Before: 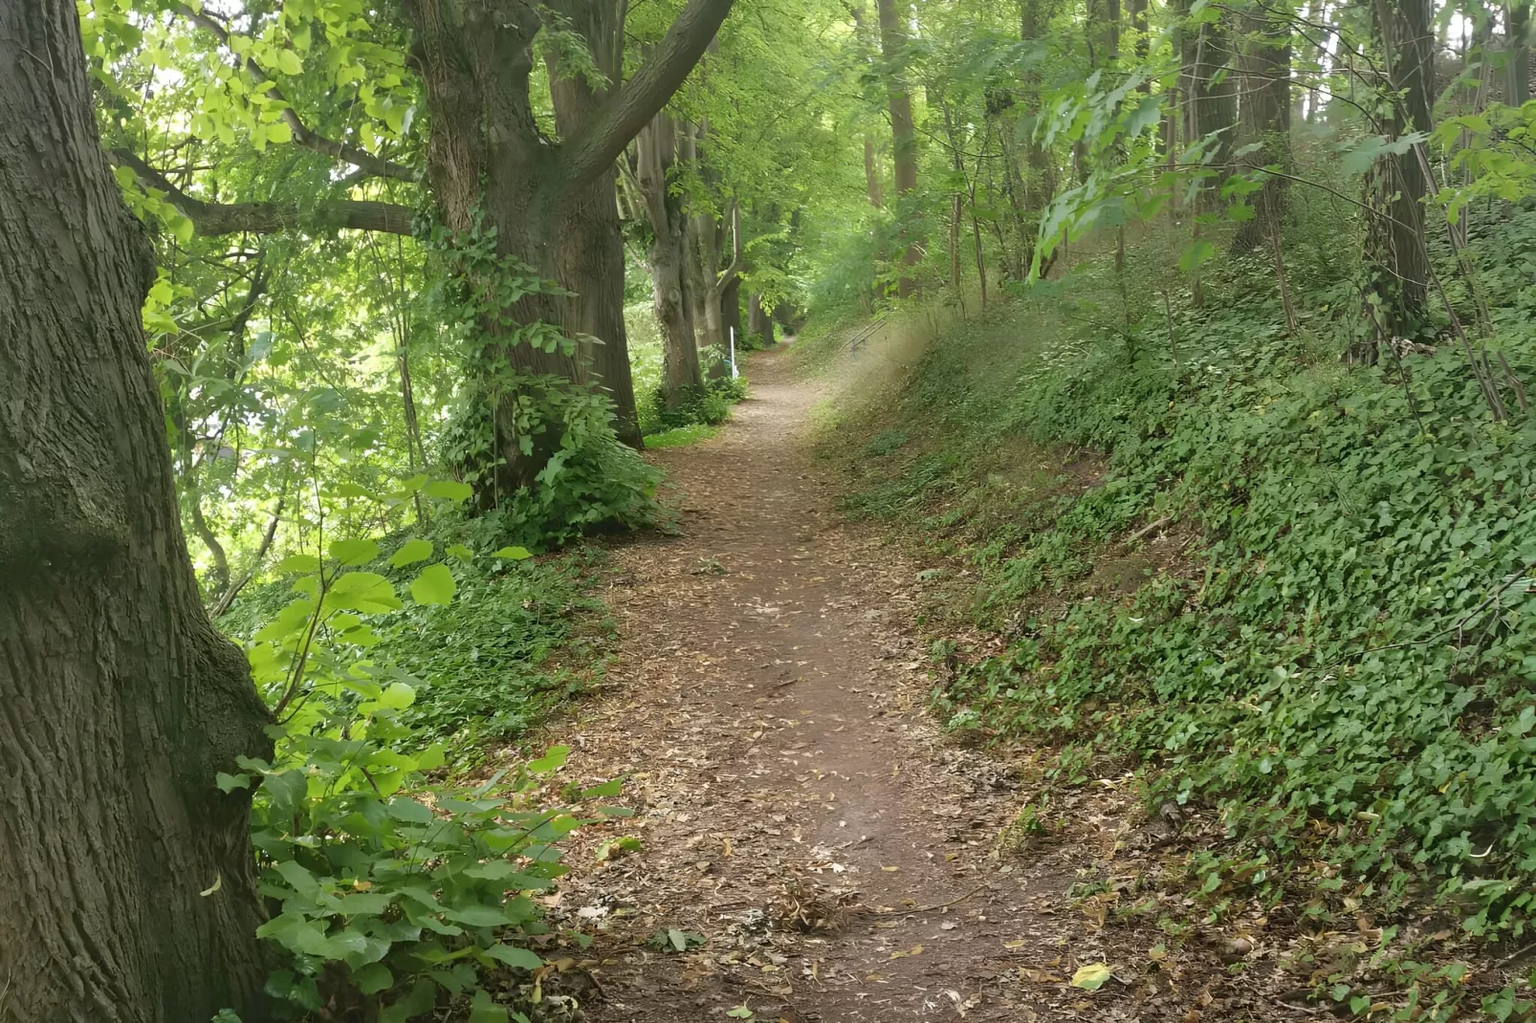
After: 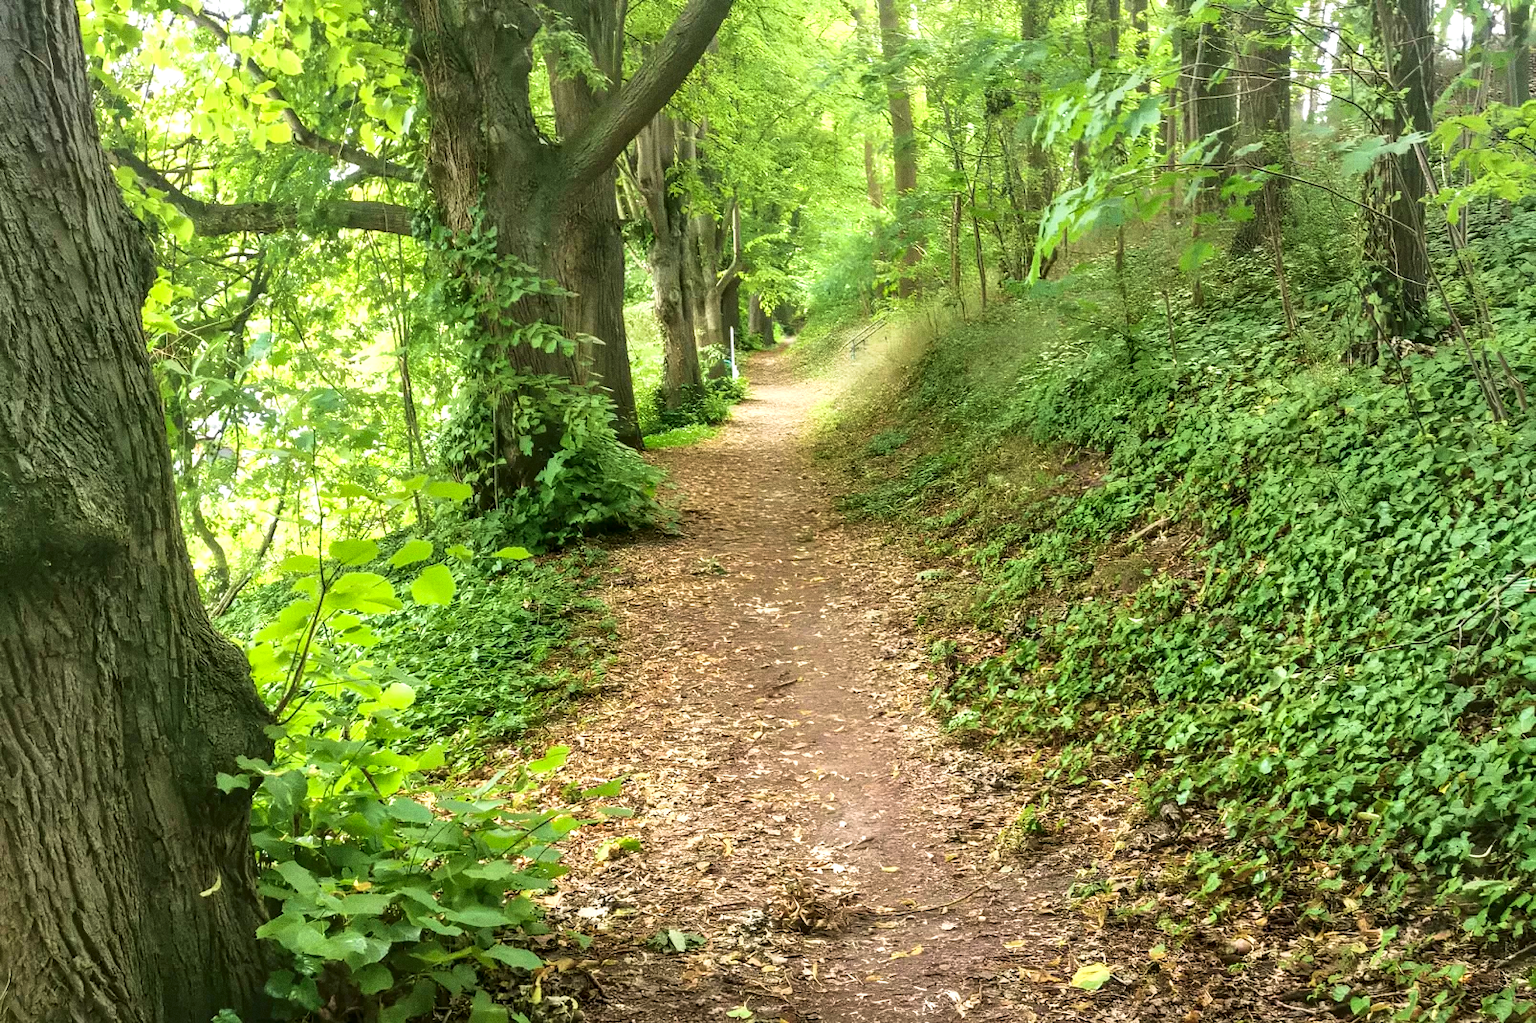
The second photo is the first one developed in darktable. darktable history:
grain: strength 26%
base curve: curves: ch0 [(0, 0) (0.005, 0.002) (0.193, 0.295) (0.399, 0.664) (0.75, 0.928) (1, 1)]
velvia: on, module defaults
local contrast: highlights 61%, detail 143%, midtone range 0.428
color zones: curves: ch0 [(0, 0.613) (0.01, 0.613) (0.245, 0.448) (0.498, 0.529) (0.642, 0.665) (0.879, 0.777) (0.99, 0.613)]; ch1 [(0, 0) (0.143, 0) (0.286, 0) (0.429, 0) (0.571, 0) (0.714, 0) (0.857, 0)], mix -121.96%
